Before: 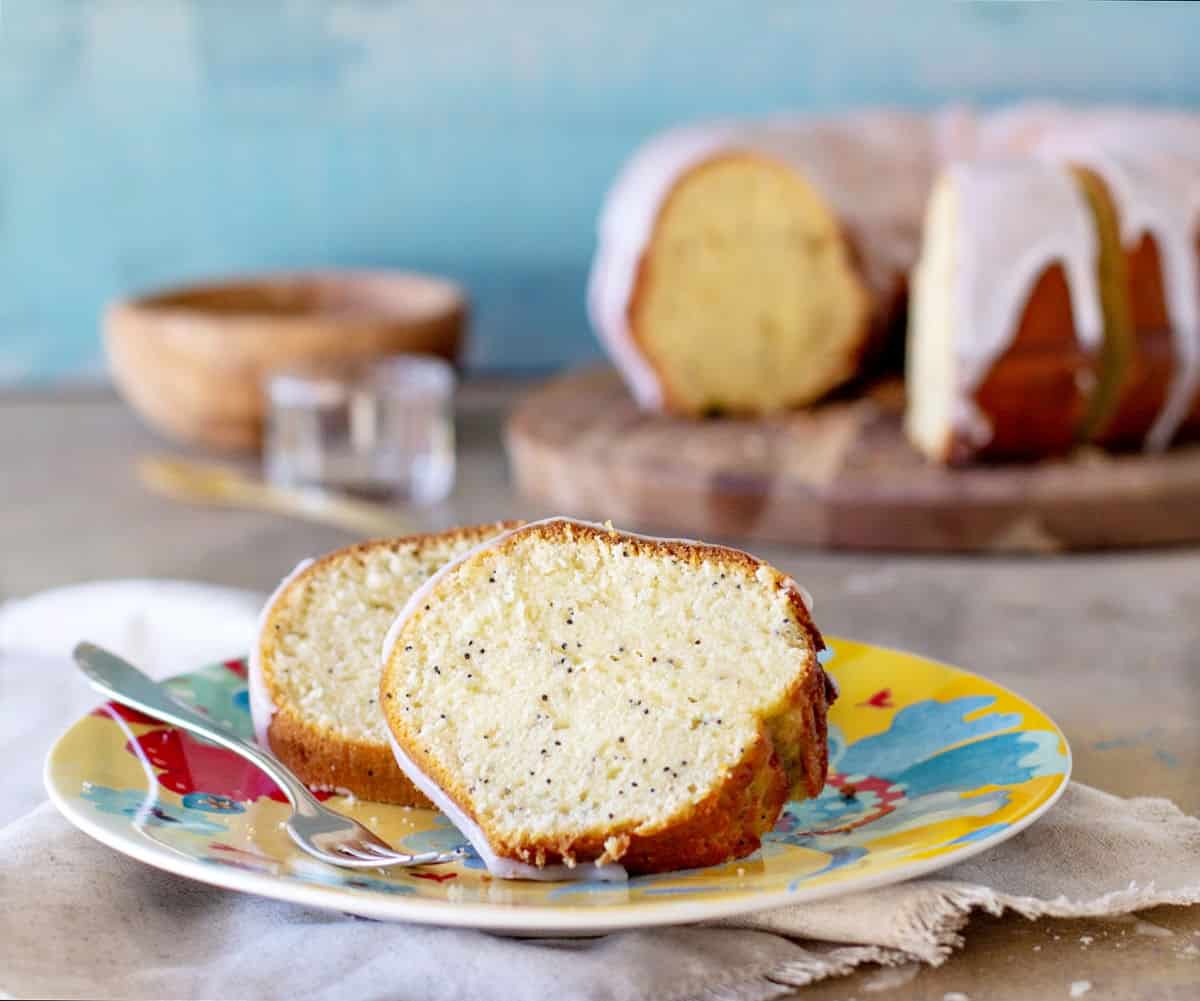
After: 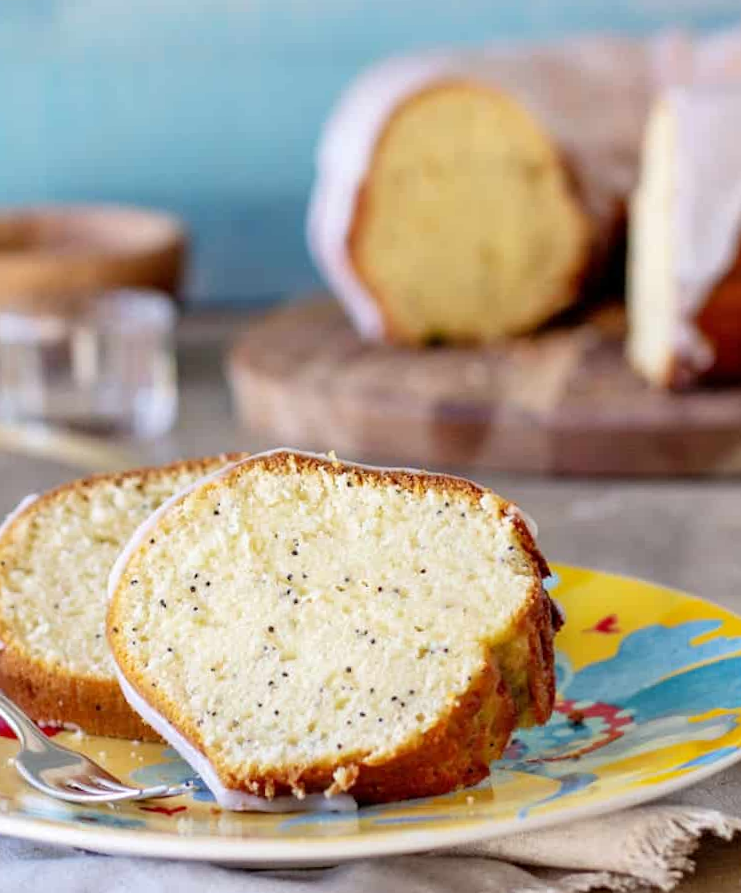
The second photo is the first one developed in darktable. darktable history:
rotate and perspective: rotation -1°, crop left 0.011, crop right 0.989, crop top 0.025, crop bottom 0.975
crop and rotate: left 22.918%, top 5.629%, right 14.711%, bottom 2.247%
